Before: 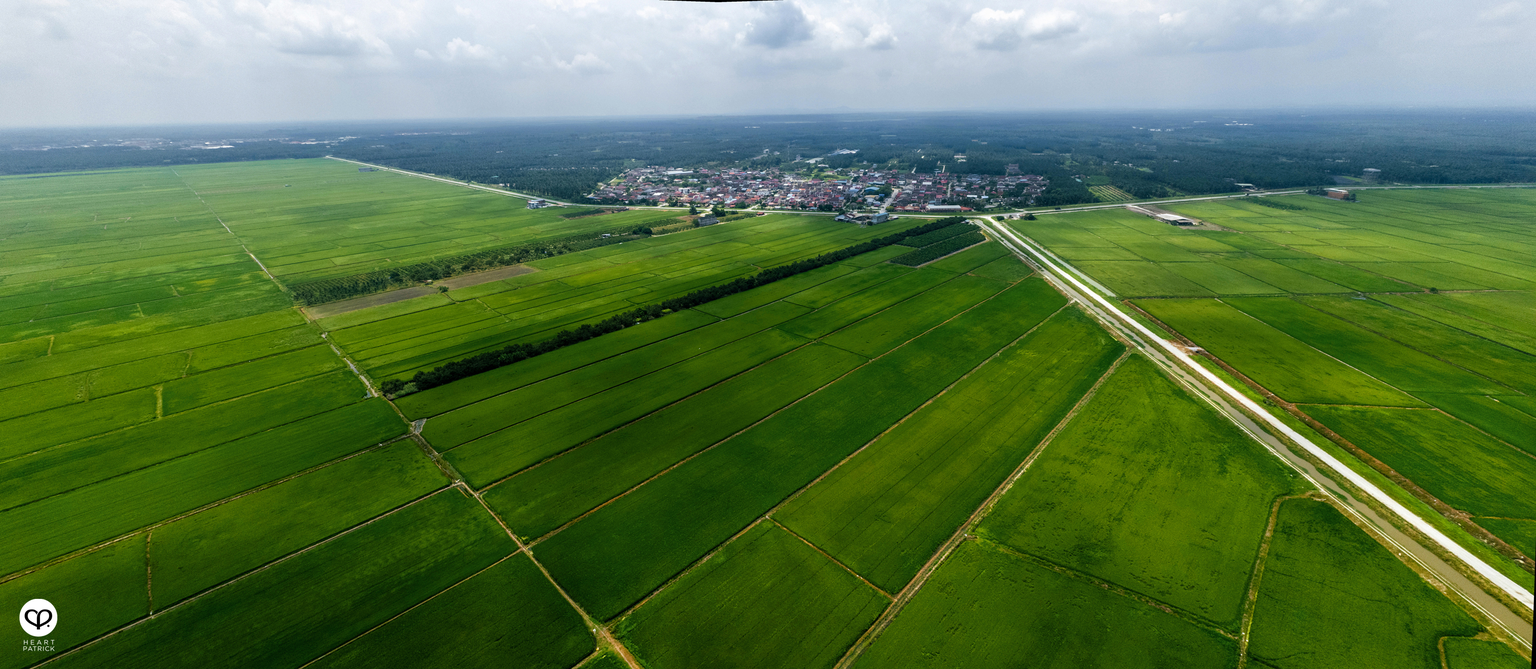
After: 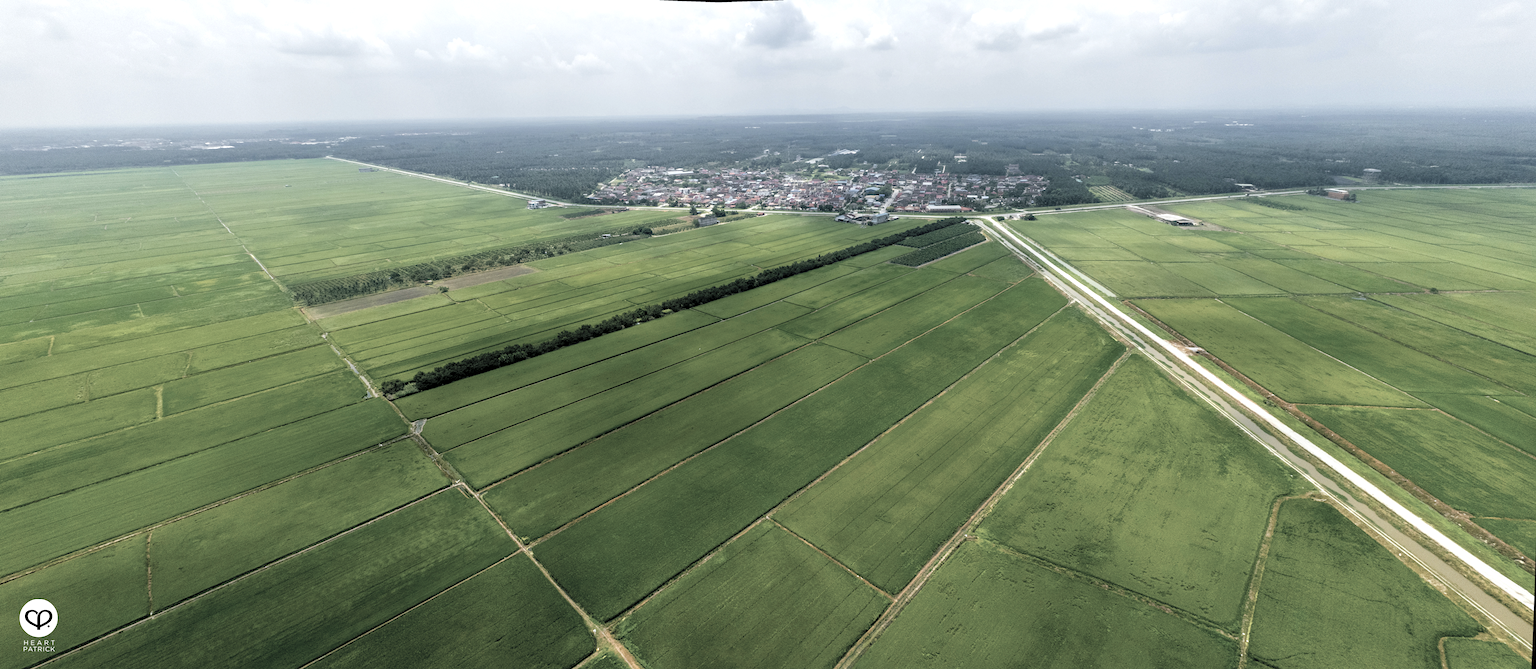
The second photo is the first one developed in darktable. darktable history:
contrast brightness saturation: brightness 0.18, saturation -0.5
exposure: black level correction 0.001, exposure 0.3 EV, compensate highlight preservation false
